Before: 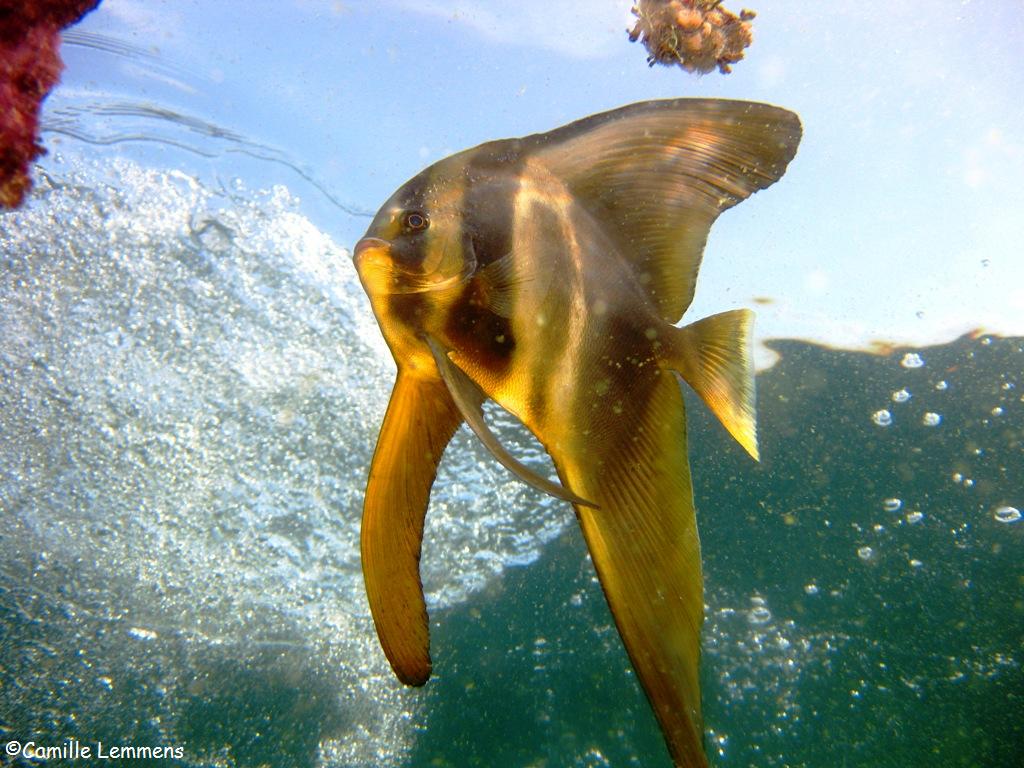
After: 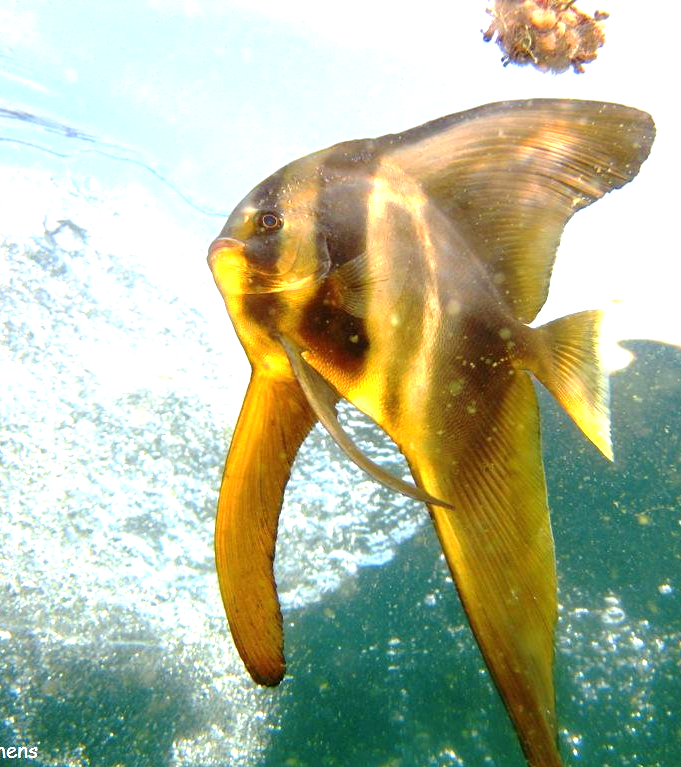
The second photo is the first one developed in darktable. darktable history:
exposure: black level correction 0, exposure 1.001 EV, compensate highlight preservation false
crop and rotate: left 14.332%, right 19.16%
